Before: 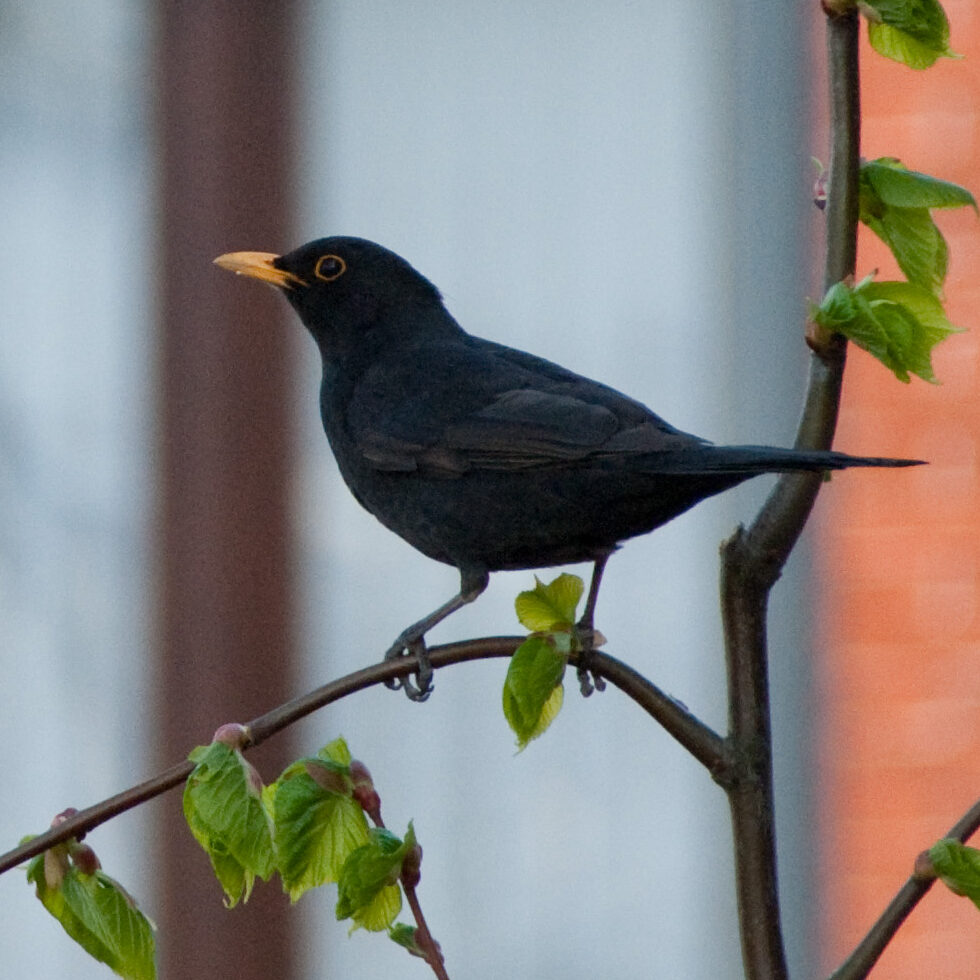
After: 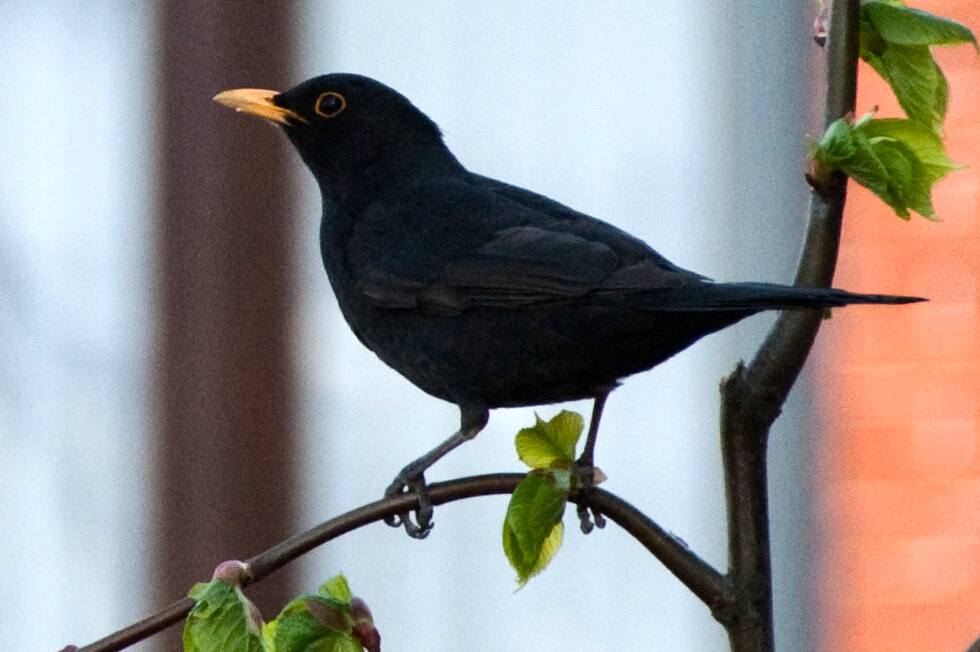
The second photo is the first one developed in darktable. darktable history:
crop: top 16.727%, bottom 16.727%
tone equalizer: -8 EV -0.75 EV, -7 EV -0.7 EV, -6 EV -0.6 EV, -5 EV -0.4 EV, -3 EV 0.4 EV, -2 EV 0.6 EV, -1 EV 0.7 EV, +0 EV 0.75 EV, edges refinement/feathering 500, mask exposure compensation -1.57 EV, preserve details no
